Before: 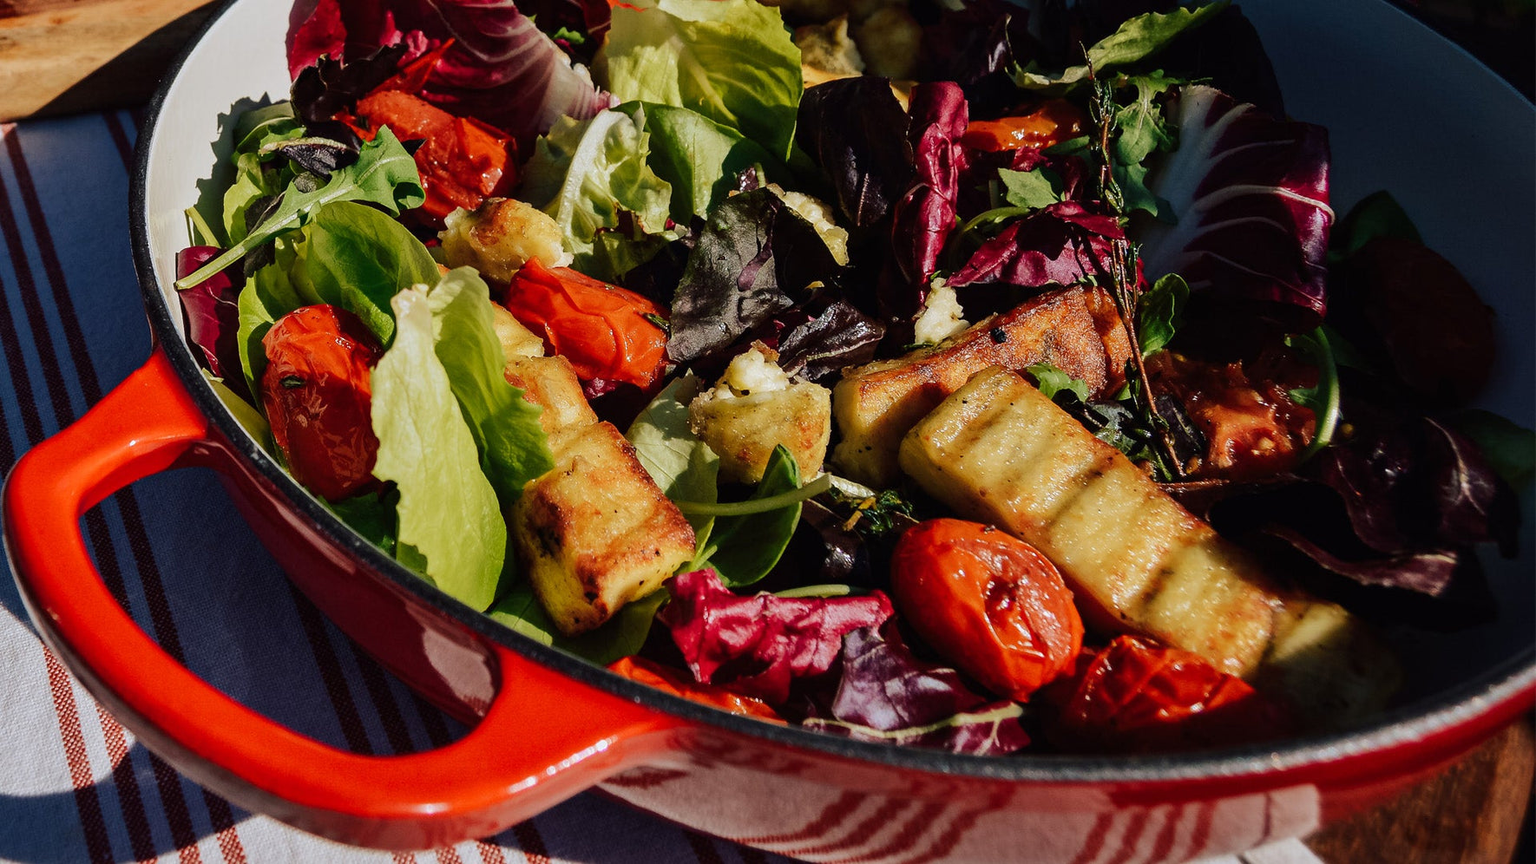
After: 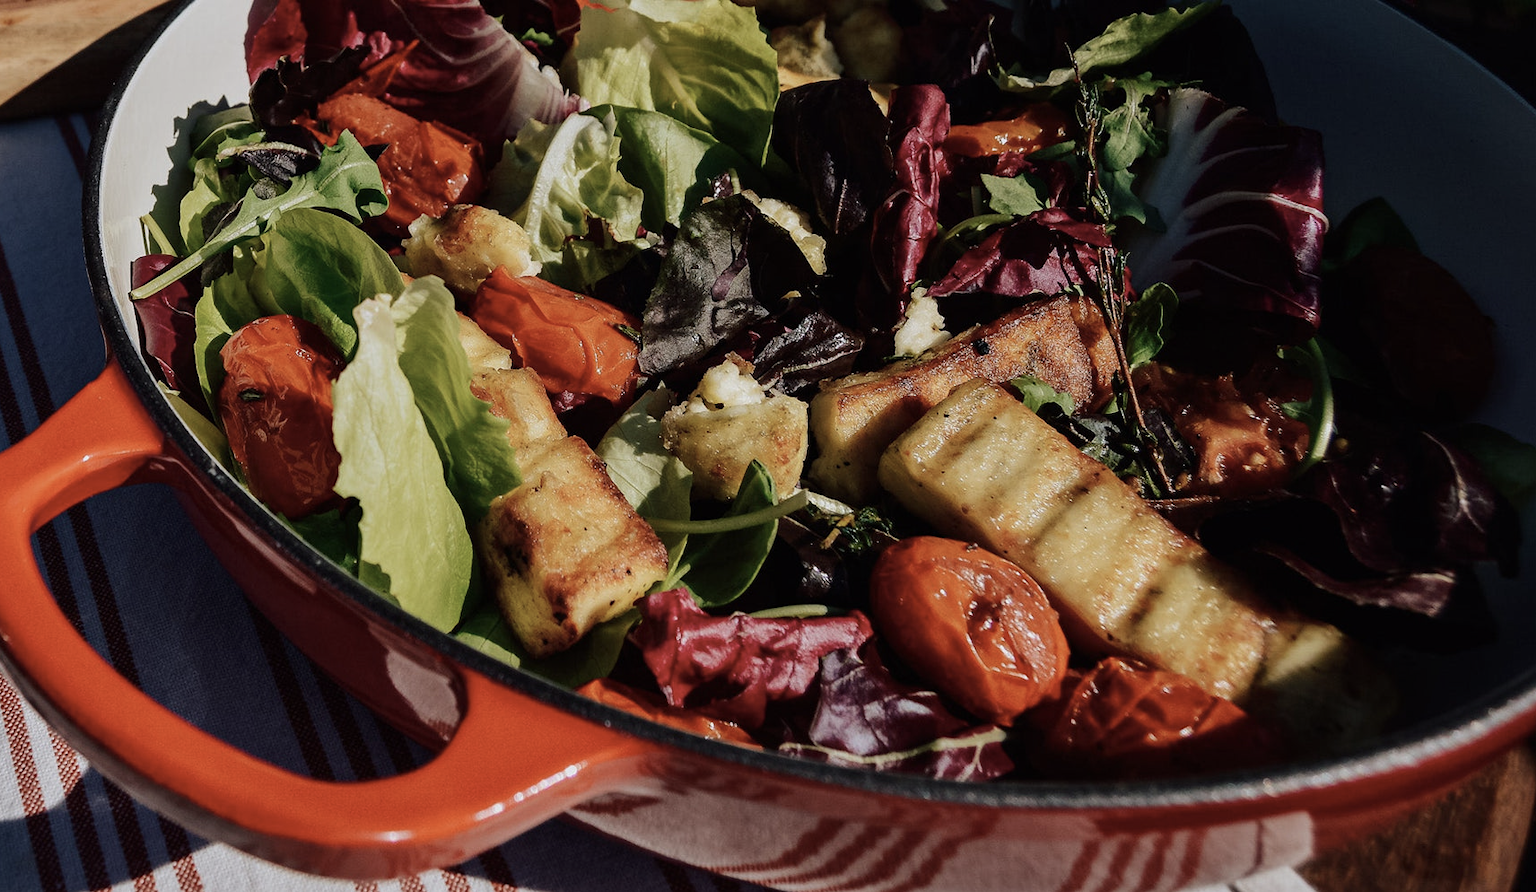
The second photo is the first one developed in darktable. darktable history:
exposure: exposure -0.177 EV, compensate highlight preservation false
contrast brightness saturation: contrast 0.1, saturation -0.3
crop and rotate: left 3.238%
